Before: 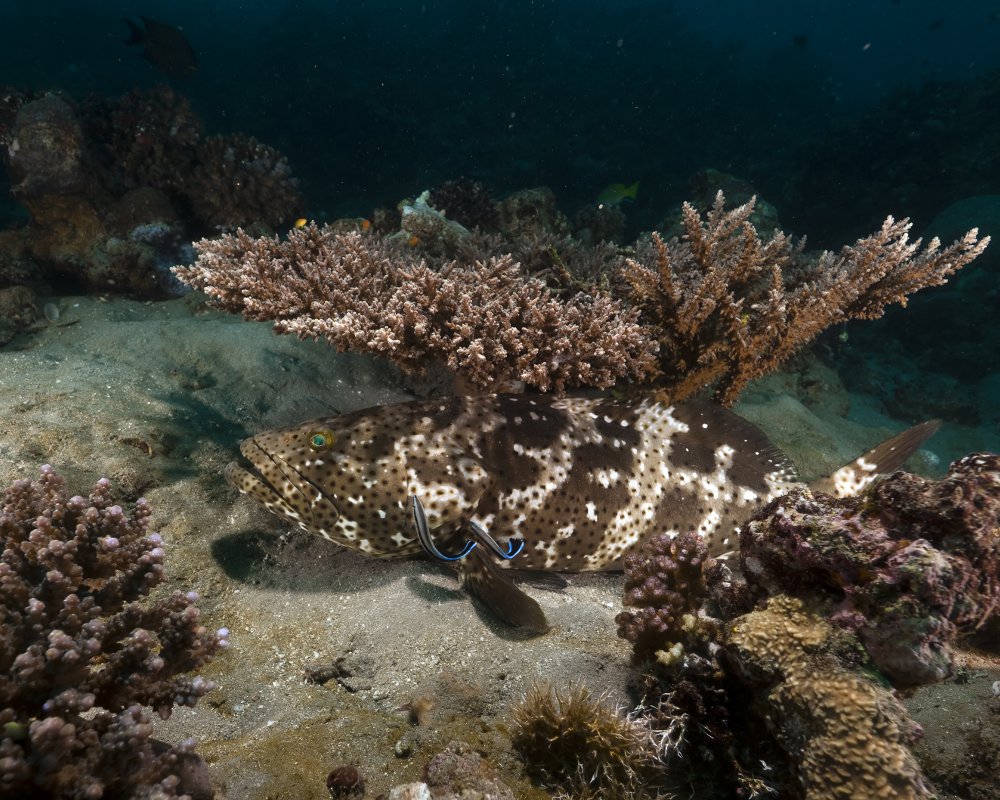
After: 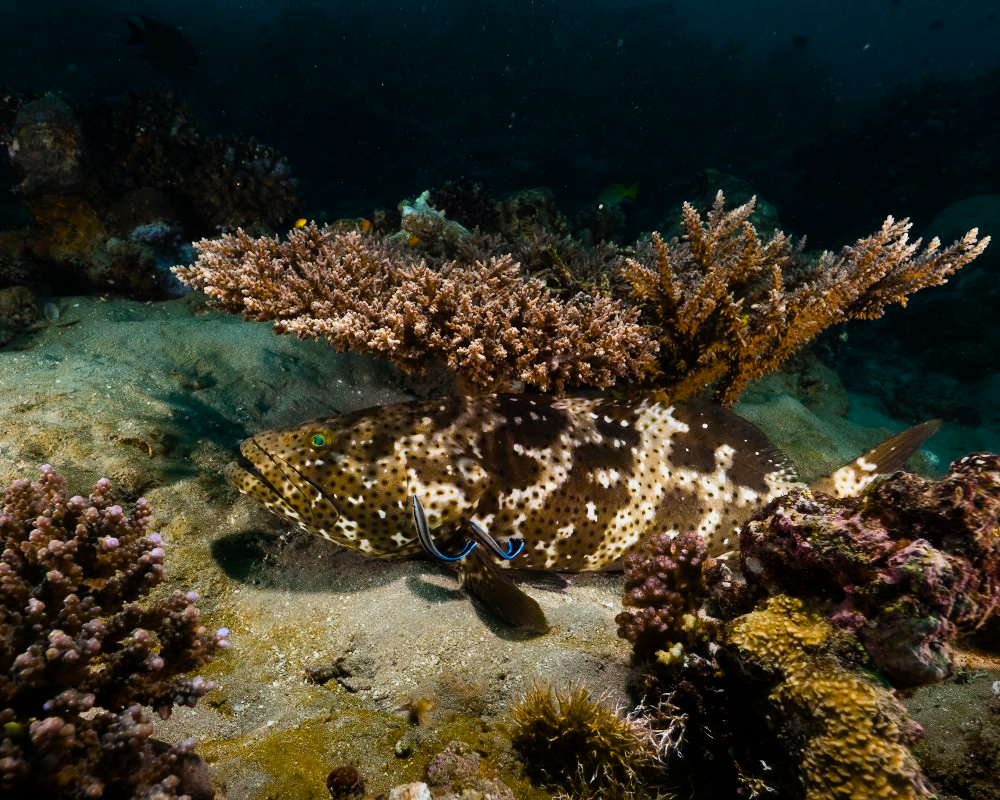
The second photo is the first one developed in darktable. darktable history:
filmic rgb: black relative exposure -8.42 EV, white relative exposure 4.68 EV, hardness 3.82, color science v6 (2022)
color balance rgb: linear chroma grading › global chroma 9%, perceptual saturation grading › global saturation 36%, perceptual saturation grading › shadows 35%, perceptual brilliance grading › global brilliance 21.21%, perceptual brilliance grading › shadows -35%, global vibrance 21.21%
